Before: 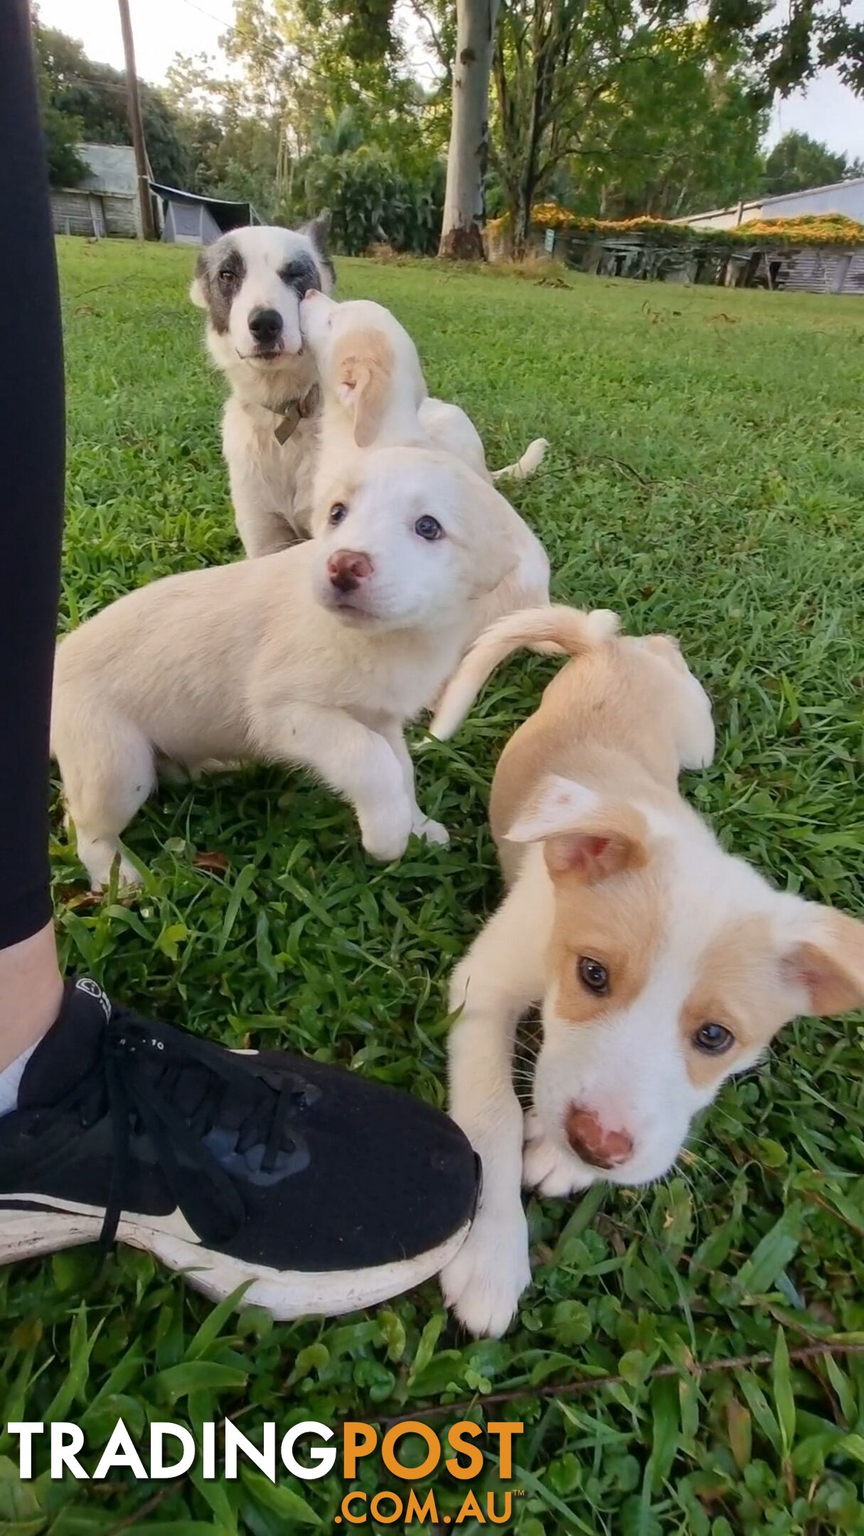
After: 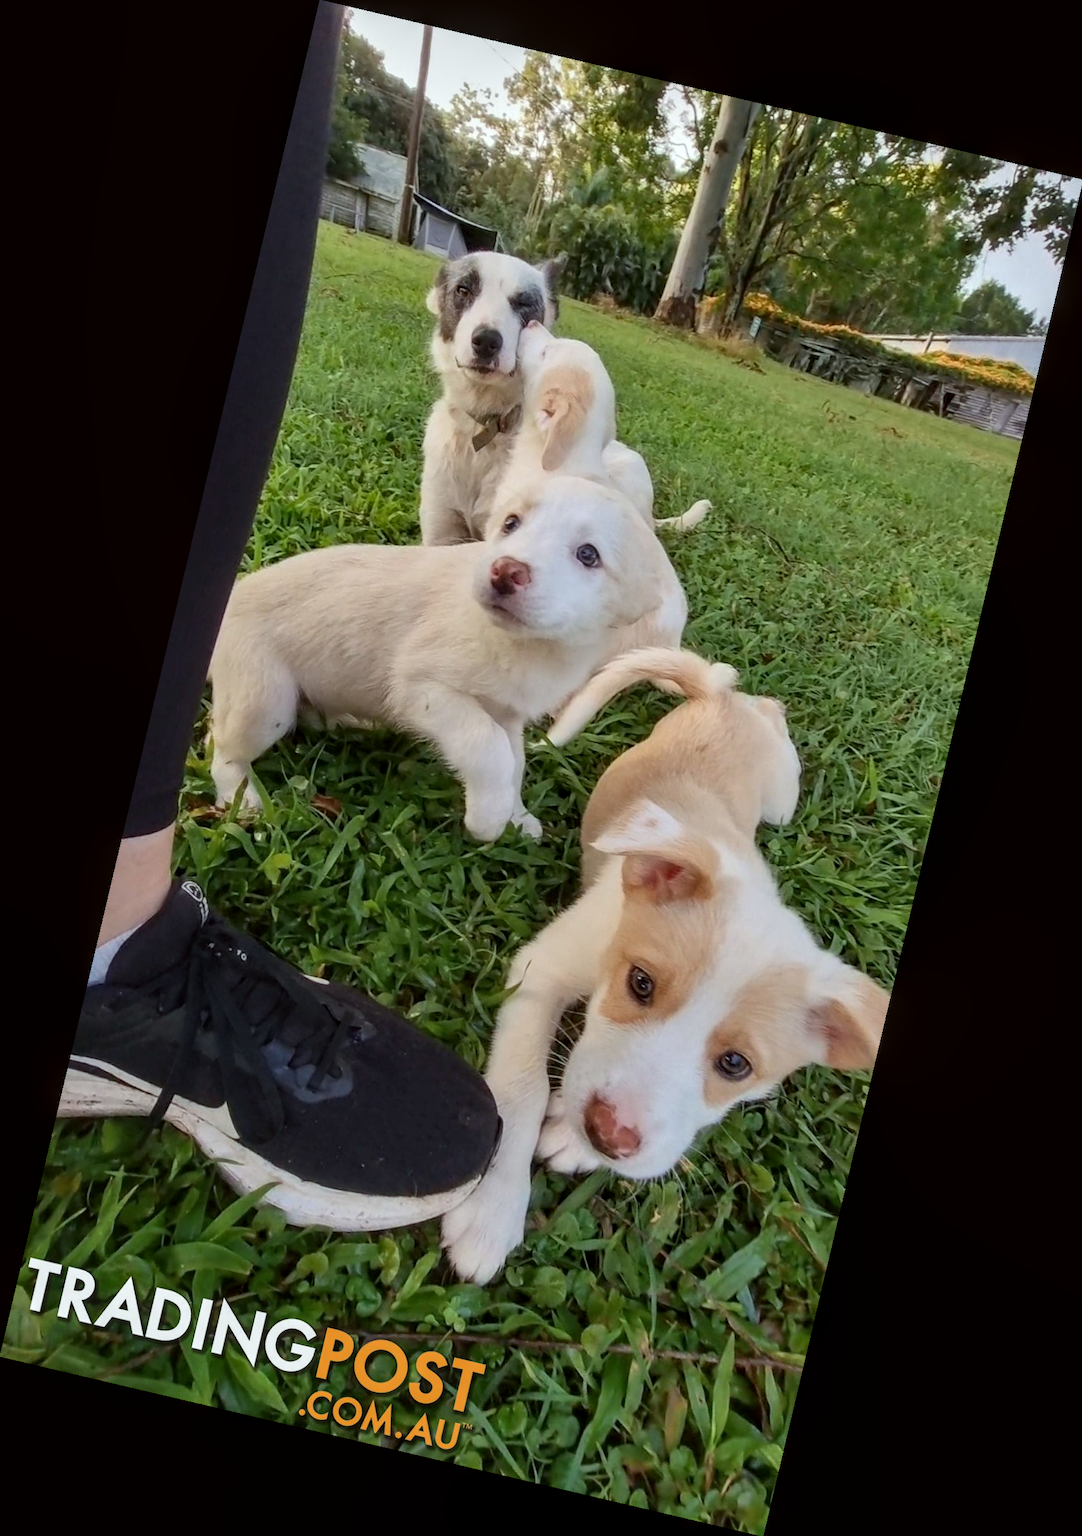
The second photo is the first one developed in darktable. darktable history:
local contrast: on, module defaults
rotate and perspective: rotation 13.27°, automatic cropping off
color correction: highlights a* -2.73, highlights b* -2.09, shadows a* 2.41, shadows b* 2.73
